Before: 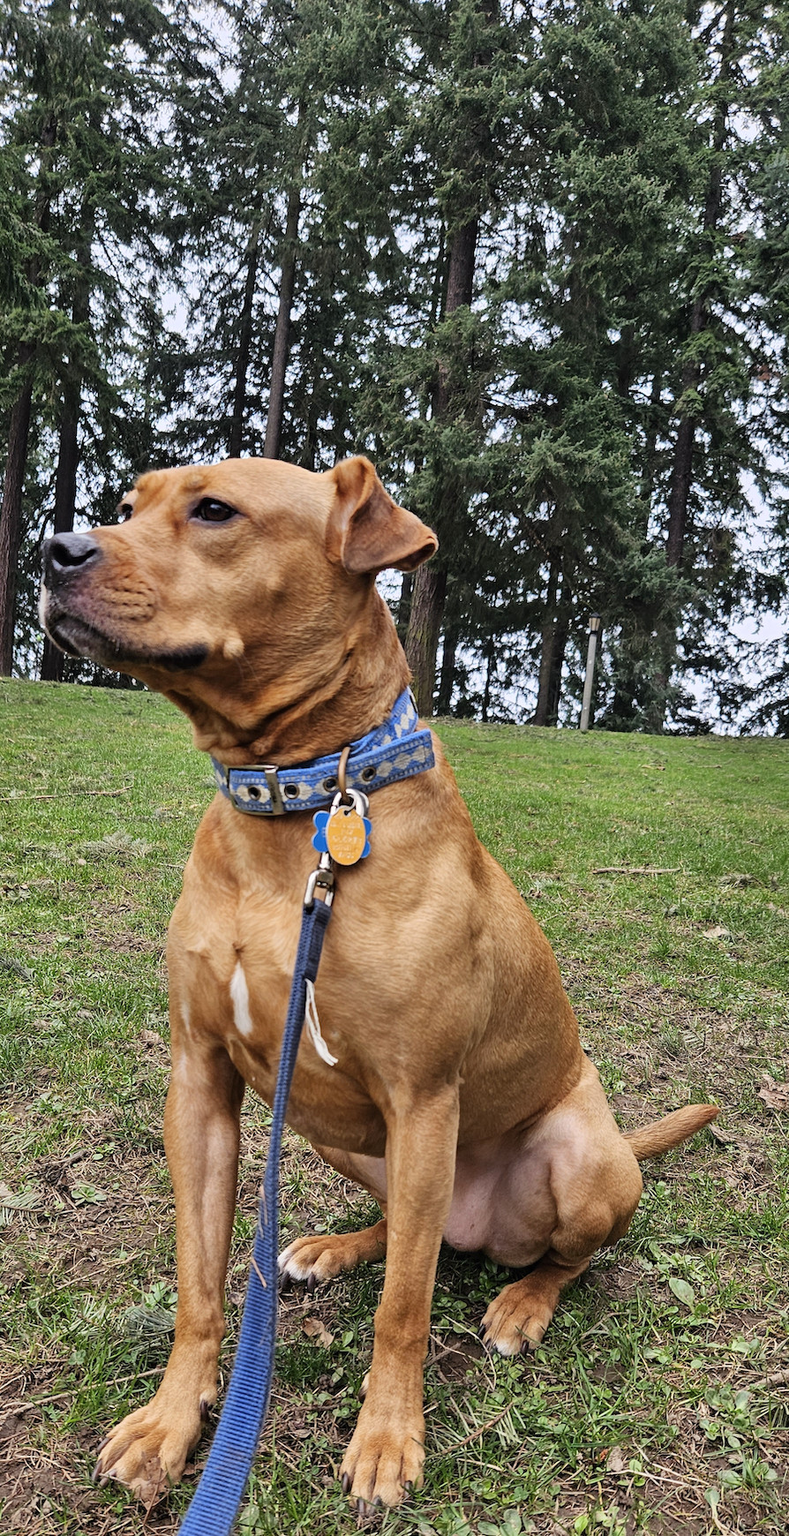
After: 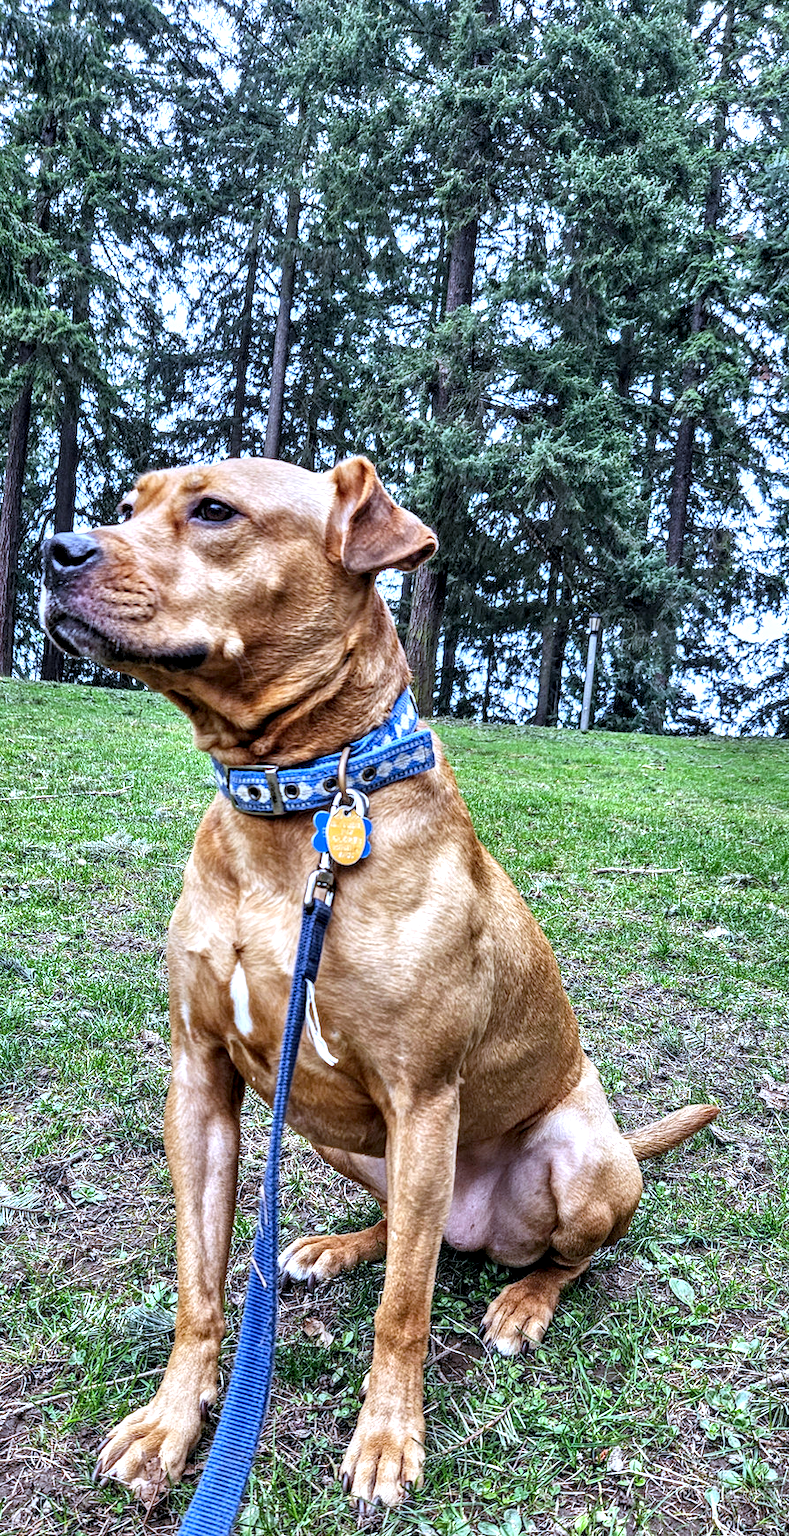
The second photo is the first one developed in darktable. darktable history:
local contrast: highlights 19%, detail 186%
exposure: exposure 0.4 EV, compensate highlight preservation false
white balance: red 0.871, blue 1.249
tone equalizer: -8 EV 1 EV, -7 EV 1 EV, -6 EV 1 EV, -5 EV 1 EV, -4 EV 1 EV, -3 EV 0.75 EV, -2 EV 0.5 EV, -1 EV 0.25 EV
